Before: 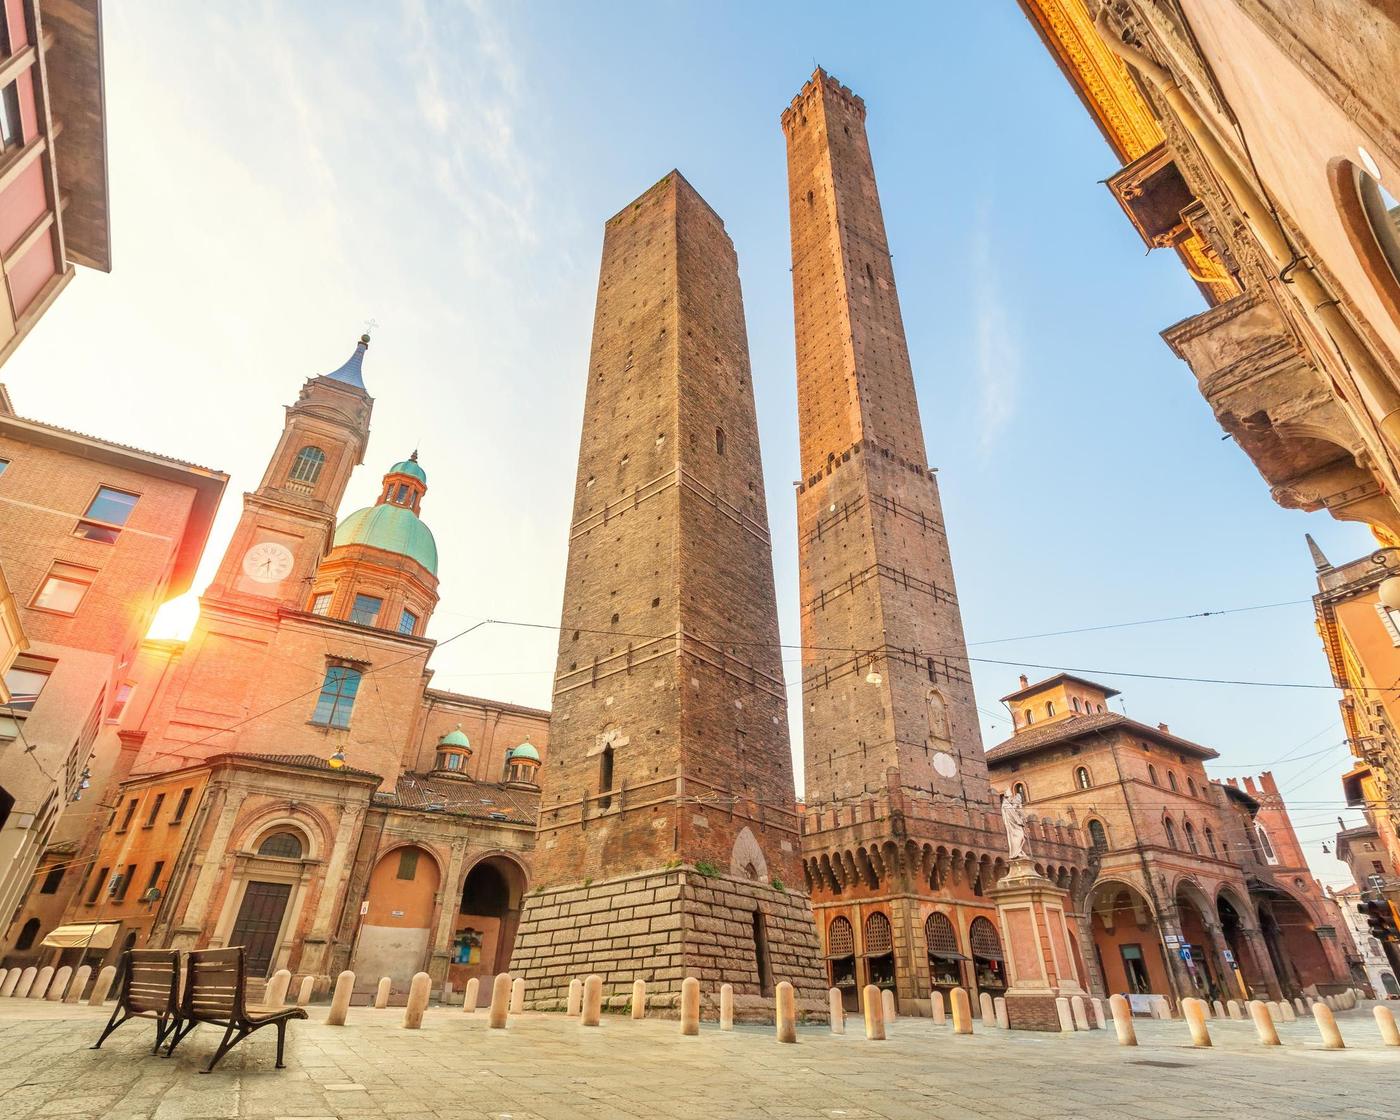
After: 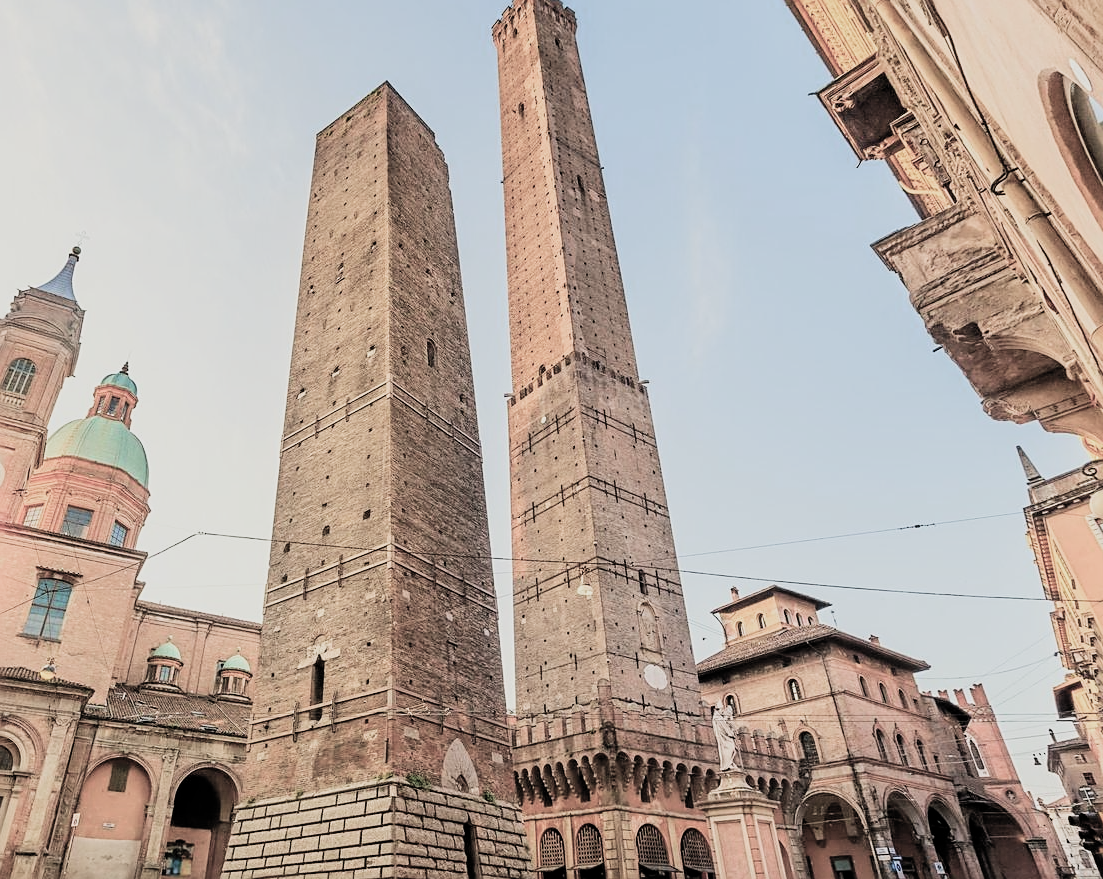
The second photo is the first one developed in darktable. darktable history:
filmic rgb: black relative exposure -5.12 EV, white relative exposure 3.97 EV, threshold 5.99 EV, hardness 2.88, contrast 1.383, highlights saturation mix -19.01%, color science v5 (2021), contrast in shadows safe, contrast in highlights safe, enable highlight reconstruction true
sharpen: amount 0.498
crop and rotate: left 20.709%, top 7.944%, right 0.464%, bottom 13.505%
contrast equalizer: y [[0.5 ×6], [0.5 ×6], [0.5, 0.5, 0.501, 0.545, 0.707, 0.863], [0 ×6], [0 ×6]]
